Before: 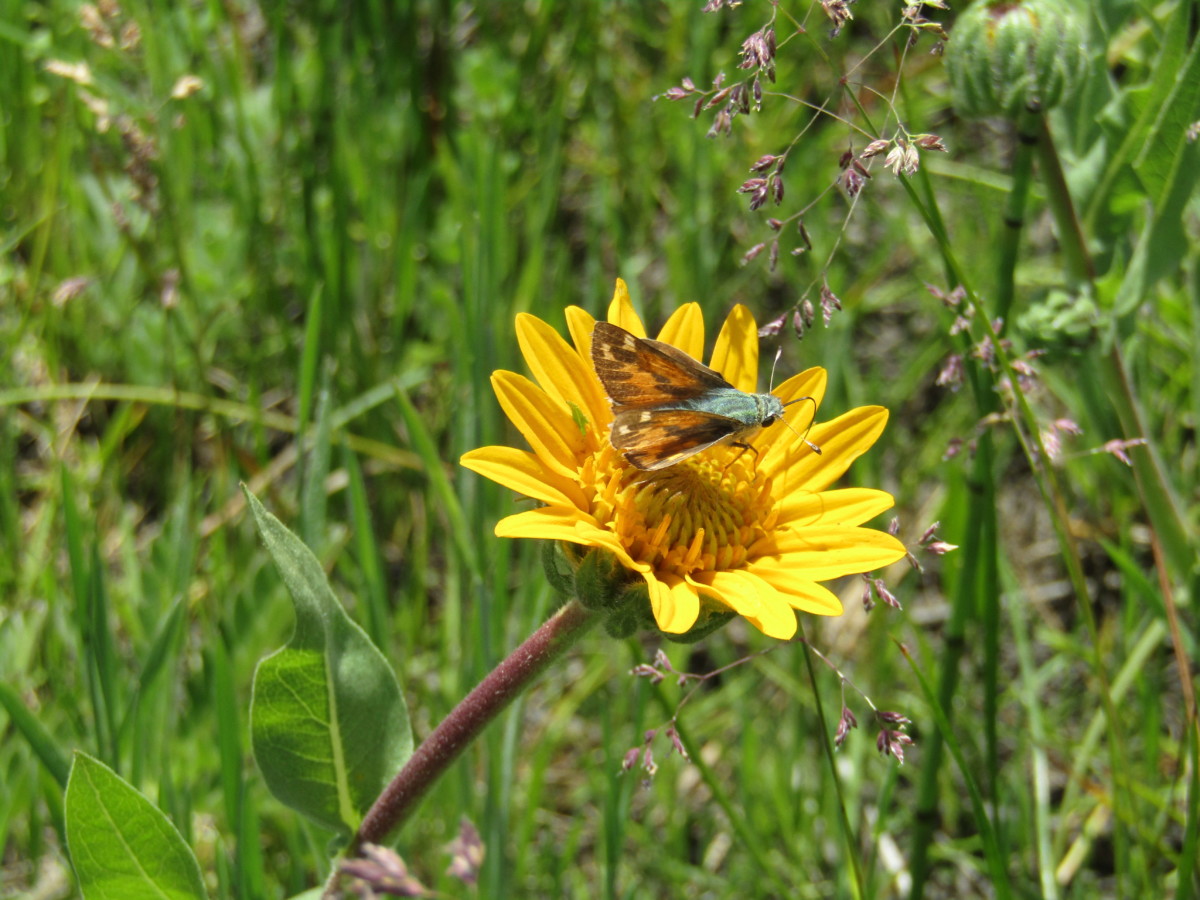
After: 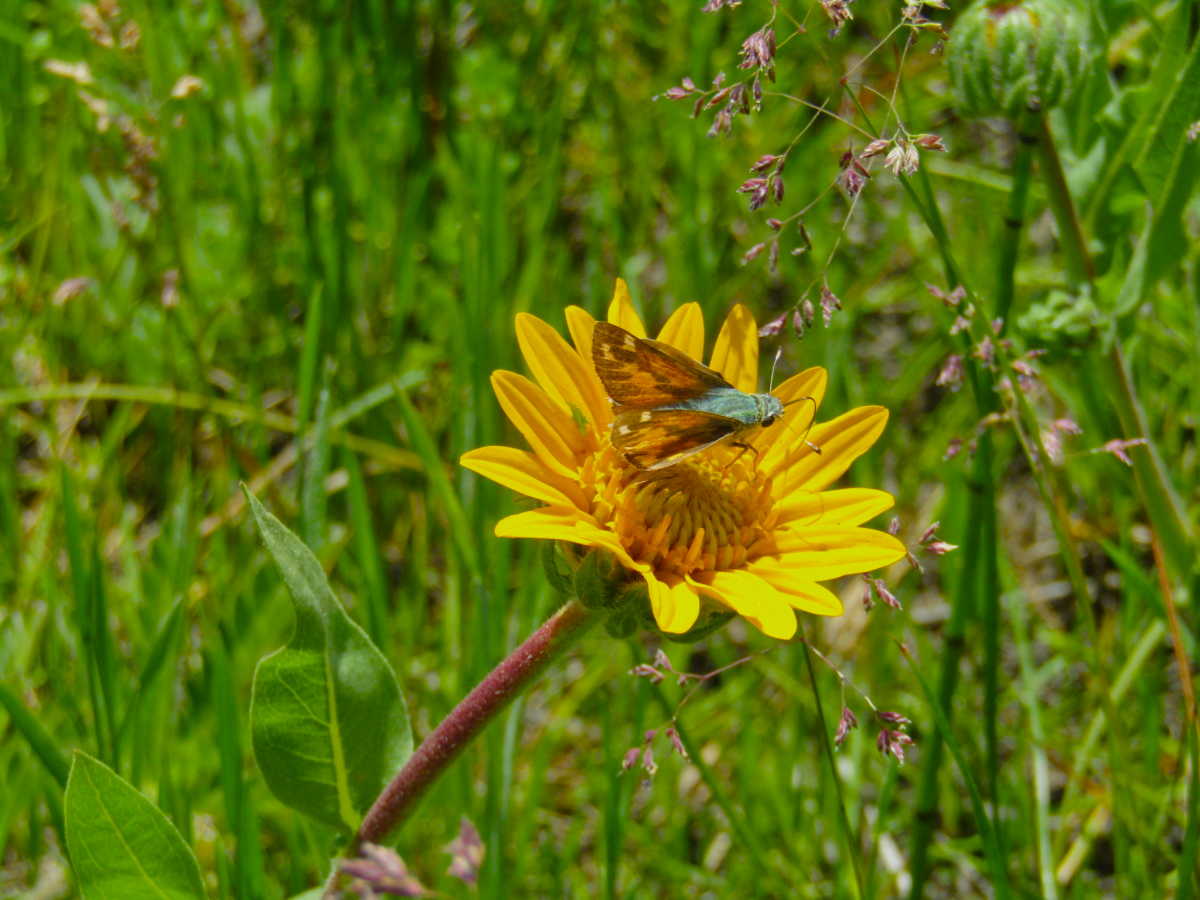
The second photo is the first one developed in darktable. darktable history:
color balance rgb: perceptual saturation grading › global saturation 20%, perceptual saturation grading › highlights 2.68%, perceptual saturation grading › shadows 50%
tone equalizer: -8 EV 0.25 EV, -7 EV 0.417 EV, -6 EV 0.417 EV, -5 EV 0.25 EV, -3 EV -0.25 EV, -2 EV -0.417 EV, -1 EV -0.417 EV, +0 EV -0.25 EV, edges refinement/feathering 500, mask exposure compensation -1.57 EV, preserve details guided filter
